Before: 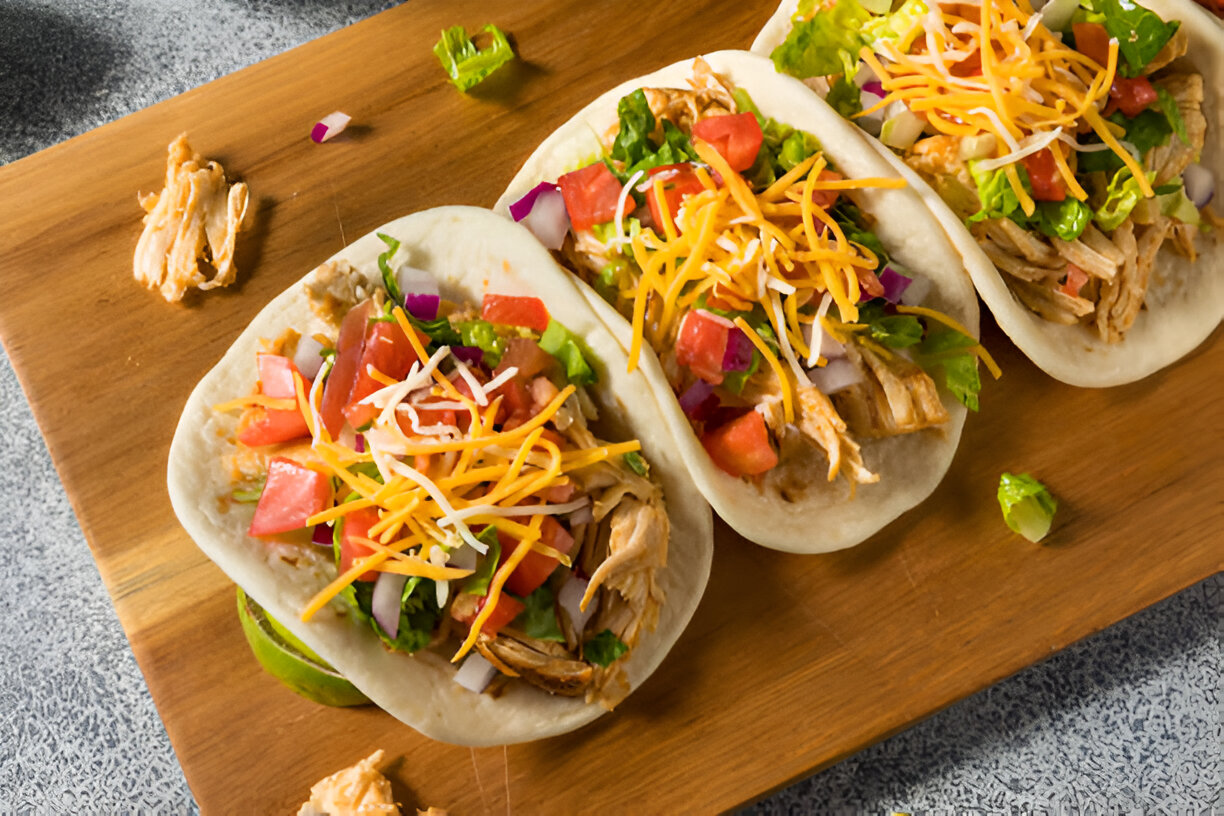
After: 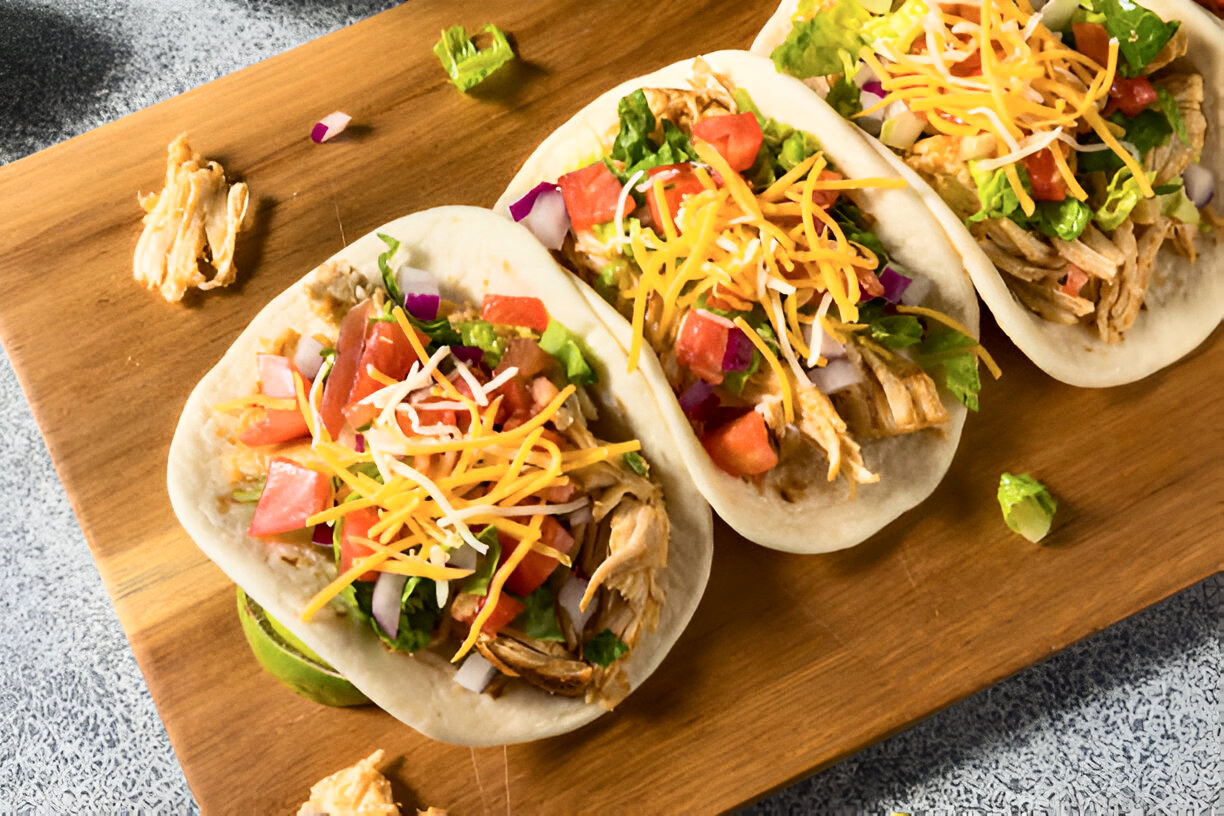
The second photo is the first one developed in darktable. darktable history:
grain: coarseness 0.09 ISO, strength 10%
contrast brightness saturation: contrast 0.24, brightness 0.09
